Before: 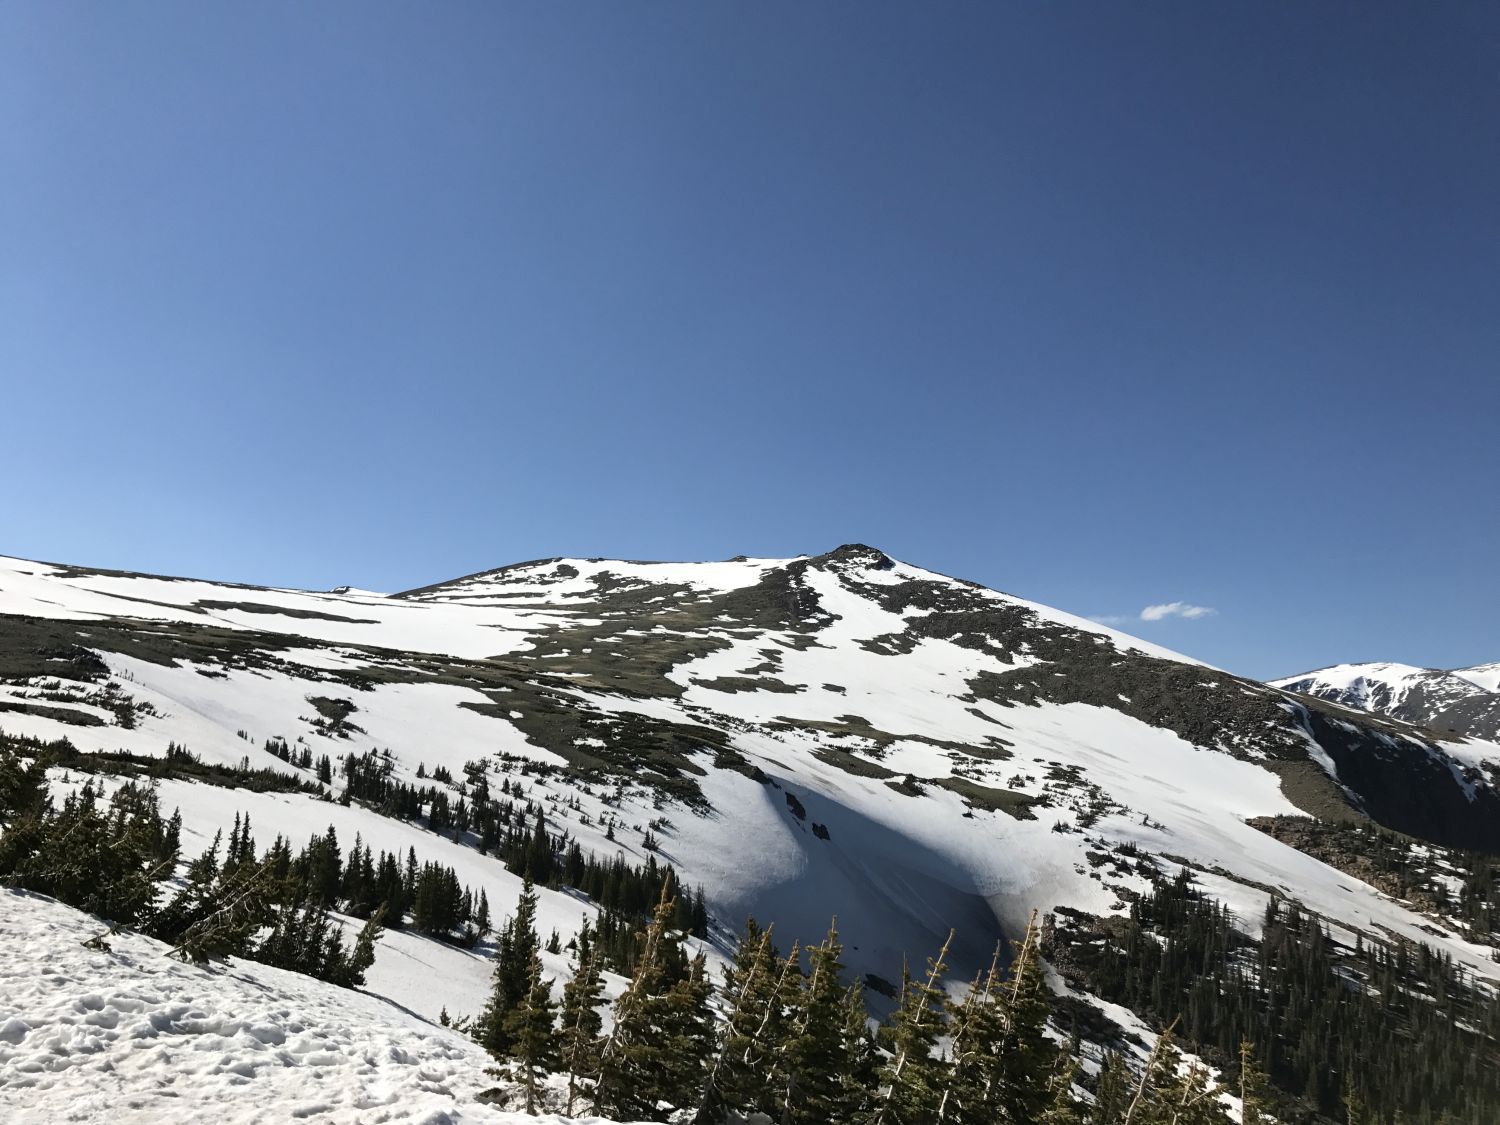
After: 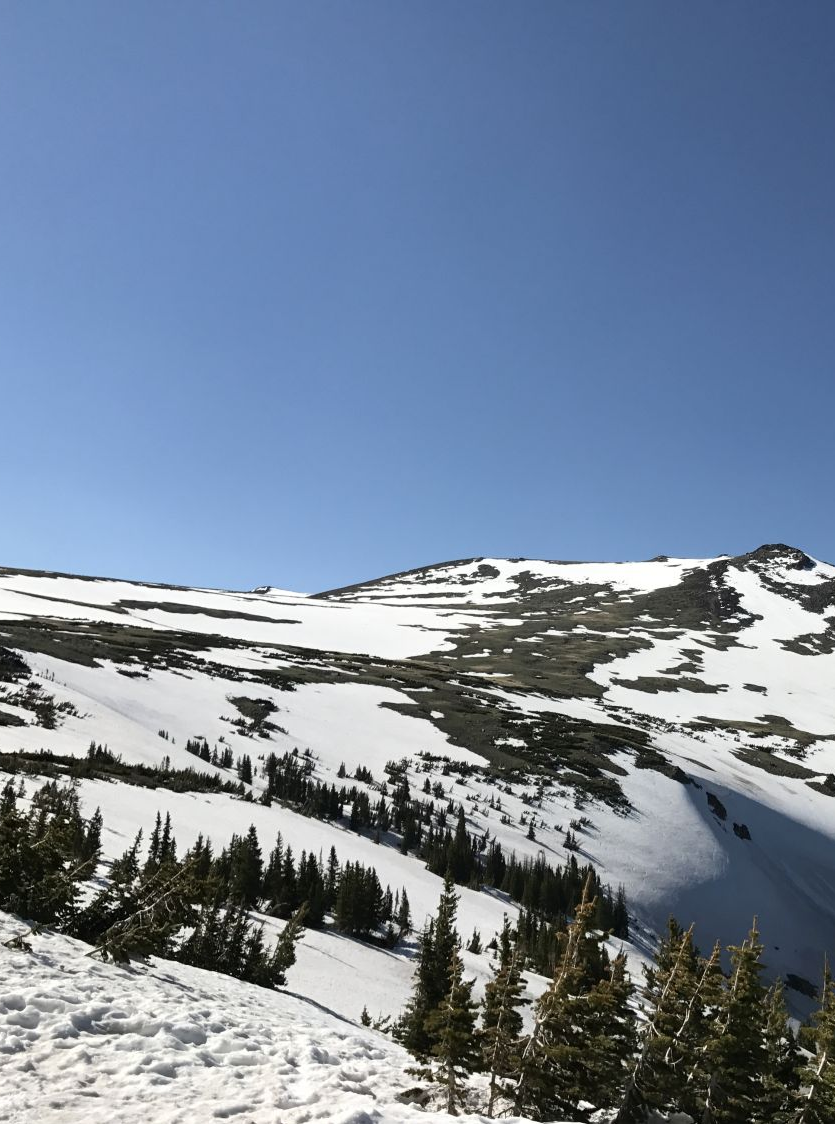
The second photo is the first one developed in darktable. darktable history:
crop: left 5.281%, right 39.036%
